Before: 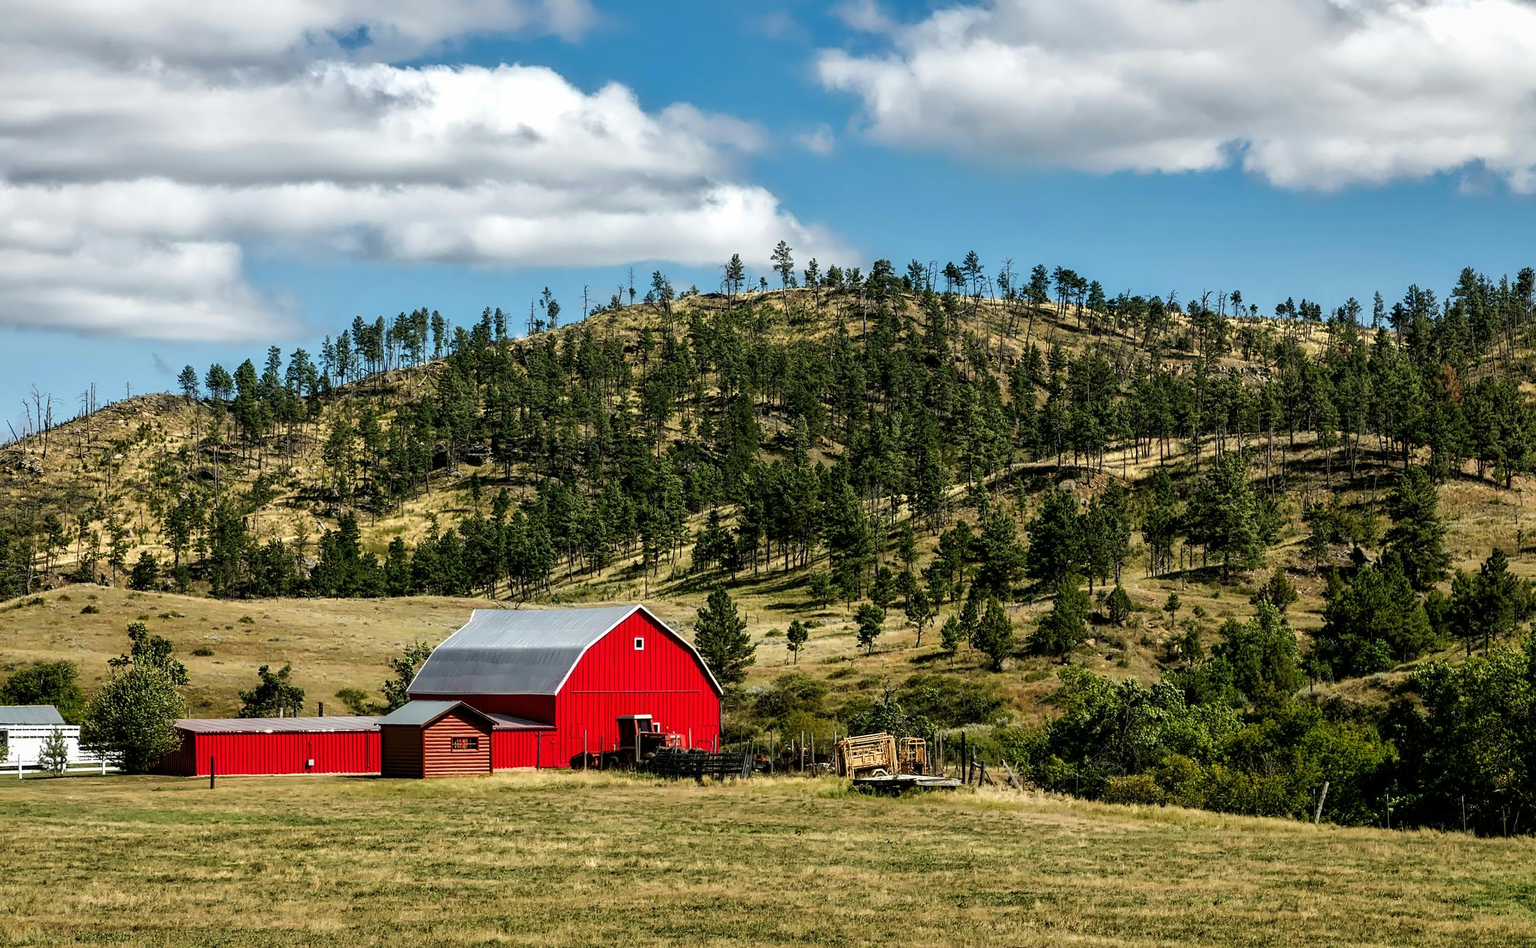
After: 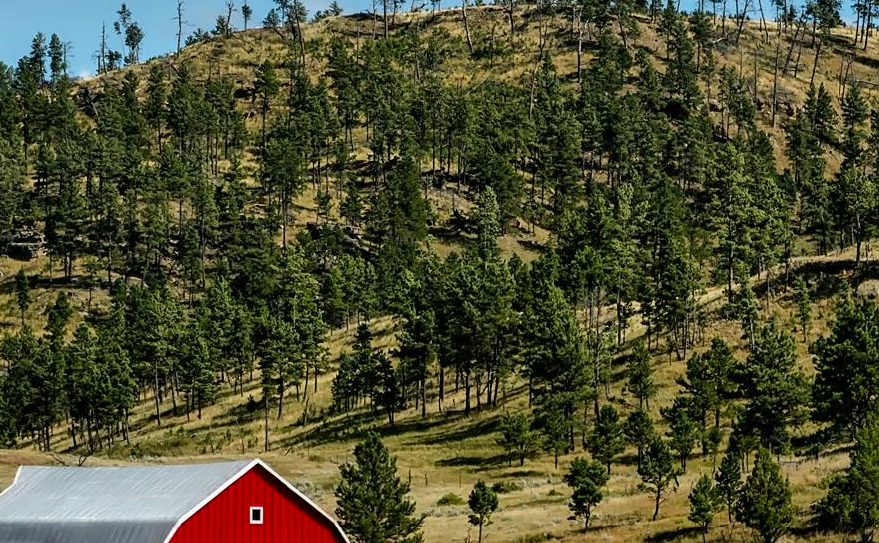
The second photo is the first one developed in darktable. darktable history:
color zones: curves: ch0 [(0.27, 0.396) (0.563, 0.504) (0.75, 0.5) (0.787, 0.307)]
tone equalizer: on, module defaults
shadows and highlights: highlights color adjustment 0%, low approximation 0.01, soften with gaussian
crop: left 30%, top 30%, right 30%, bottom 30%
